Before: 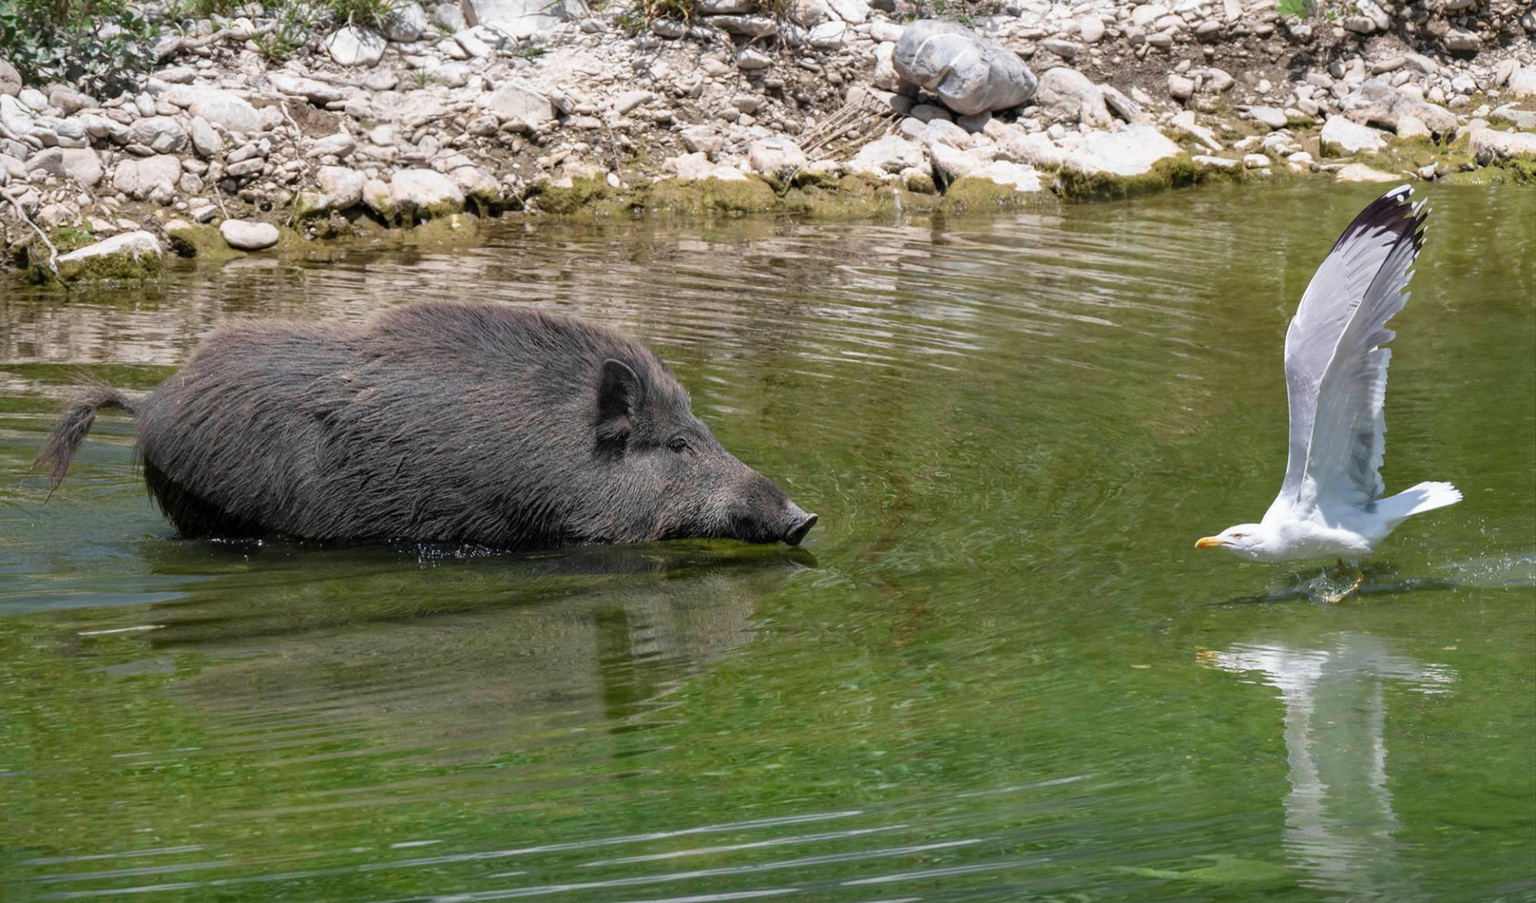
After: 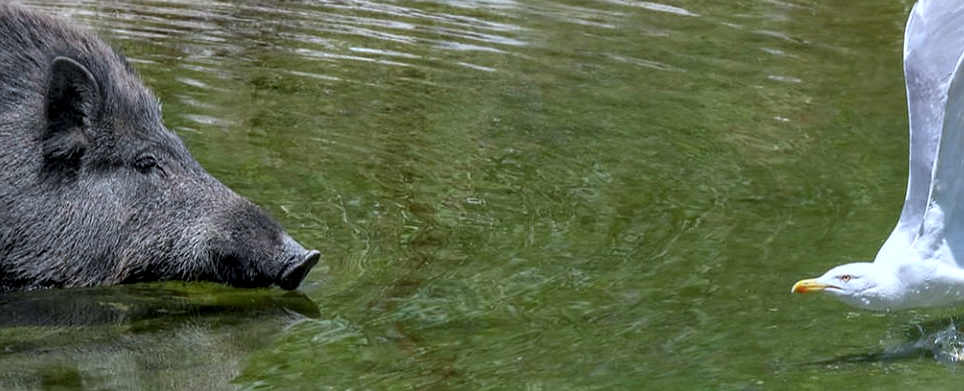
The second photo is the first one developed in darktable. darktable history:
sharpen: radius 1, threshold 1
white balance: red 0.924, blue 1.095
crop: left 36.607%, top 34.735%, right 13.146%, bottom 30.611%
local contrast: detail 130%
